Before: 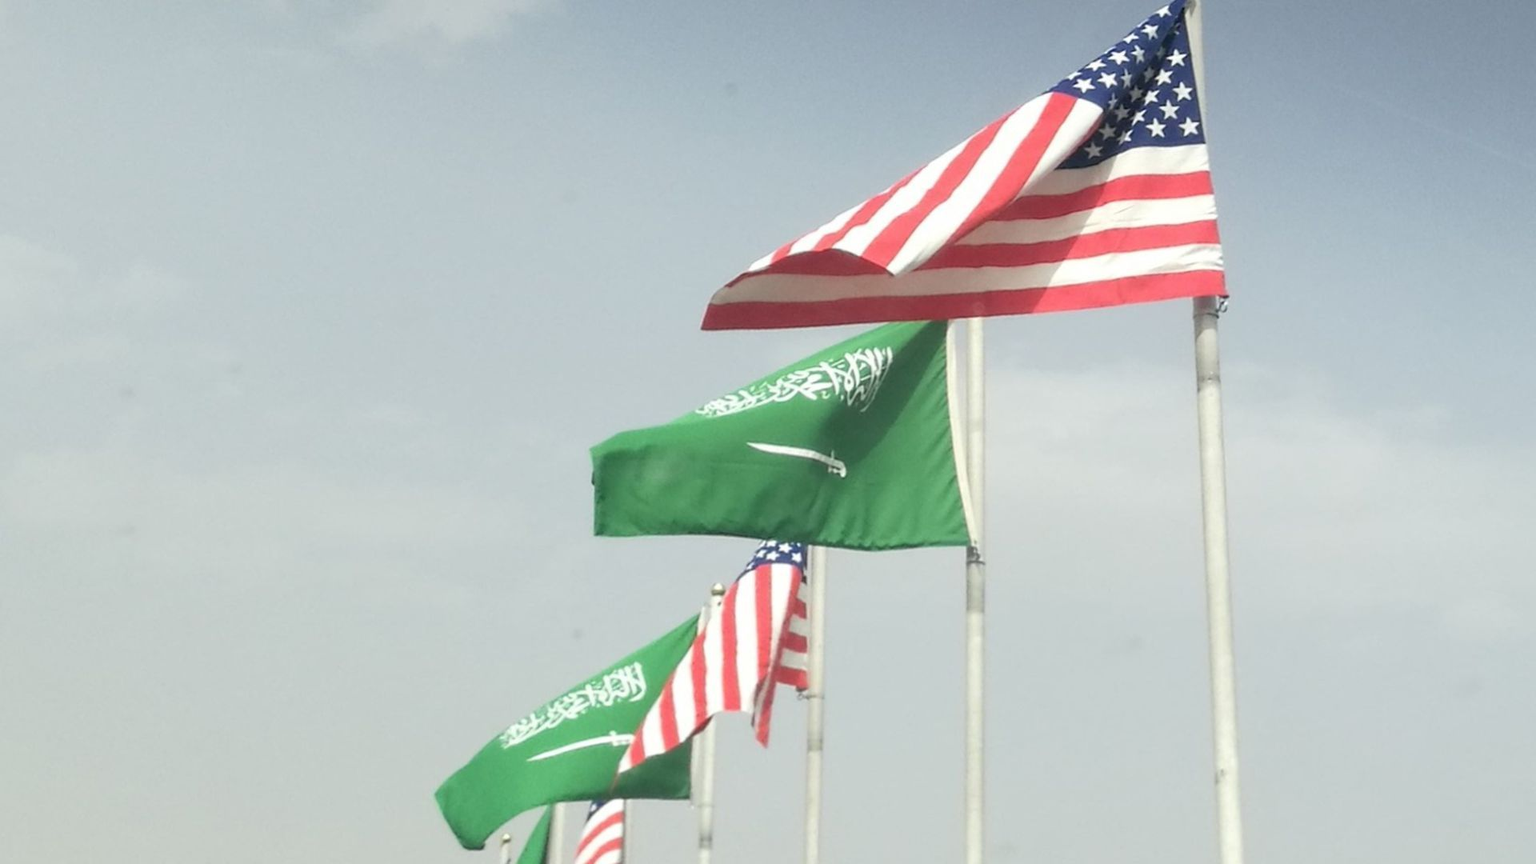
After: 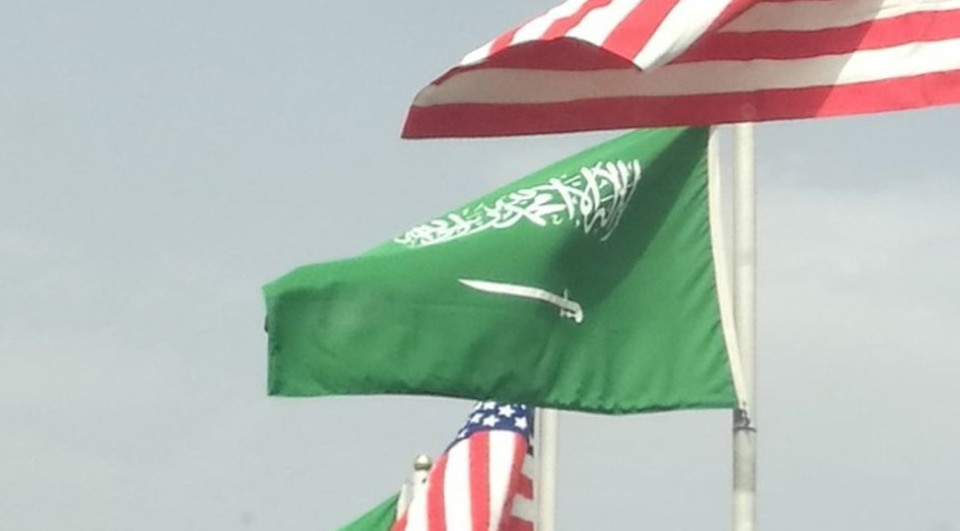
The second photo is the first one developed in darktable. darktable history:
crop: left 24.784%, top 25.431%, right 25.189%, bottom 25.326%
